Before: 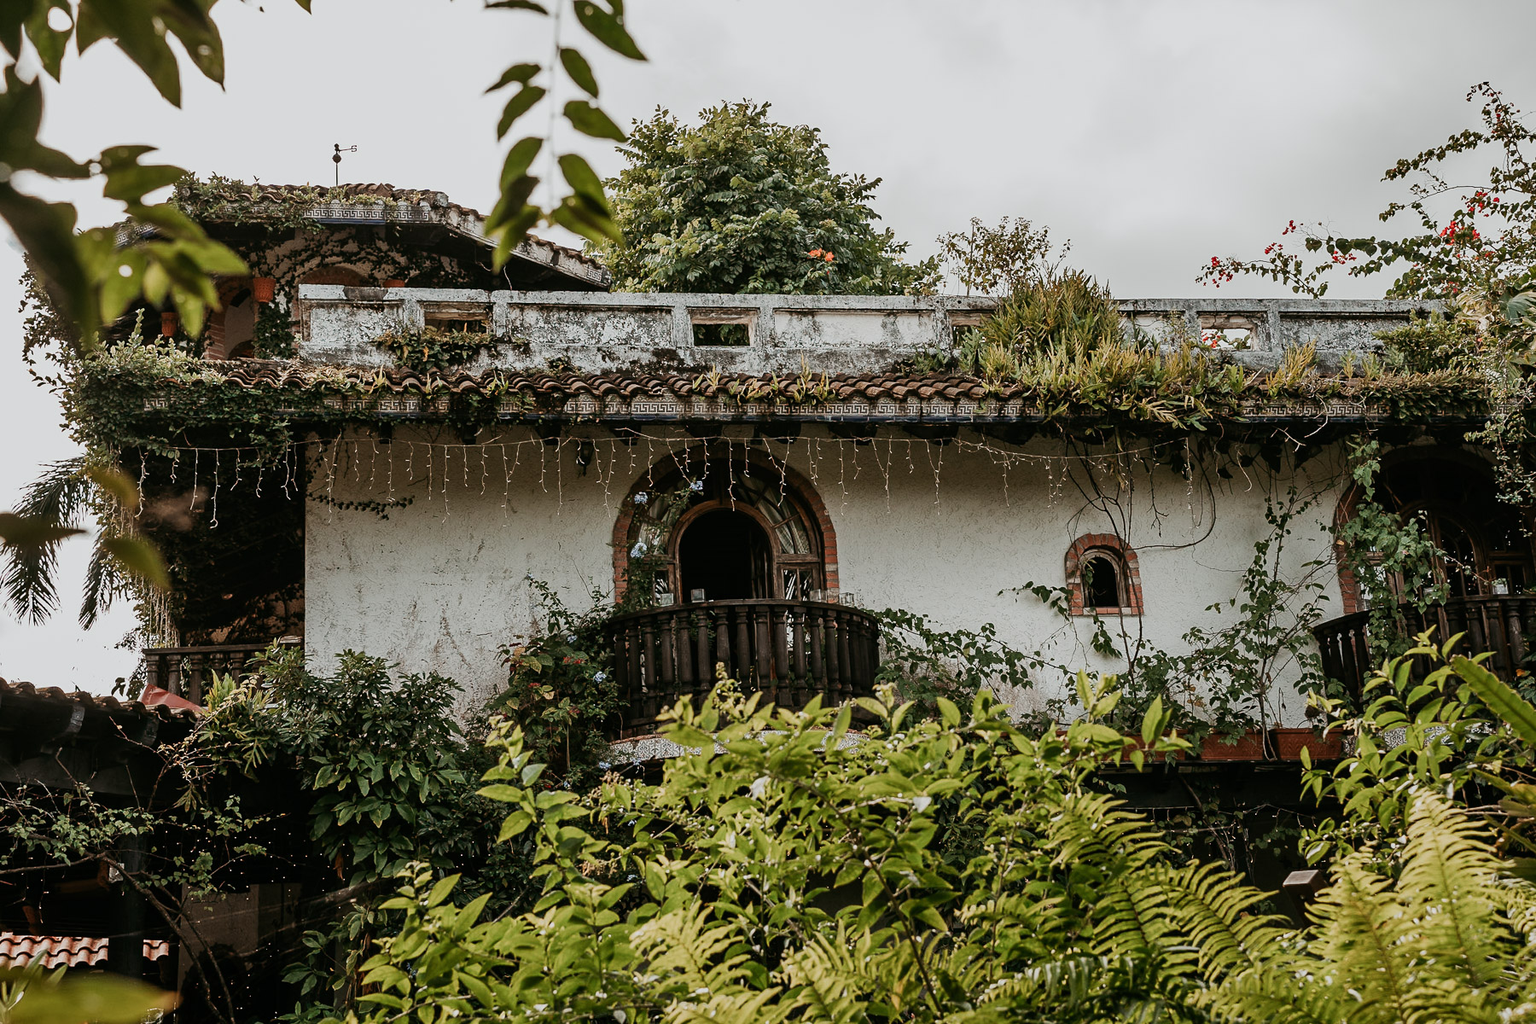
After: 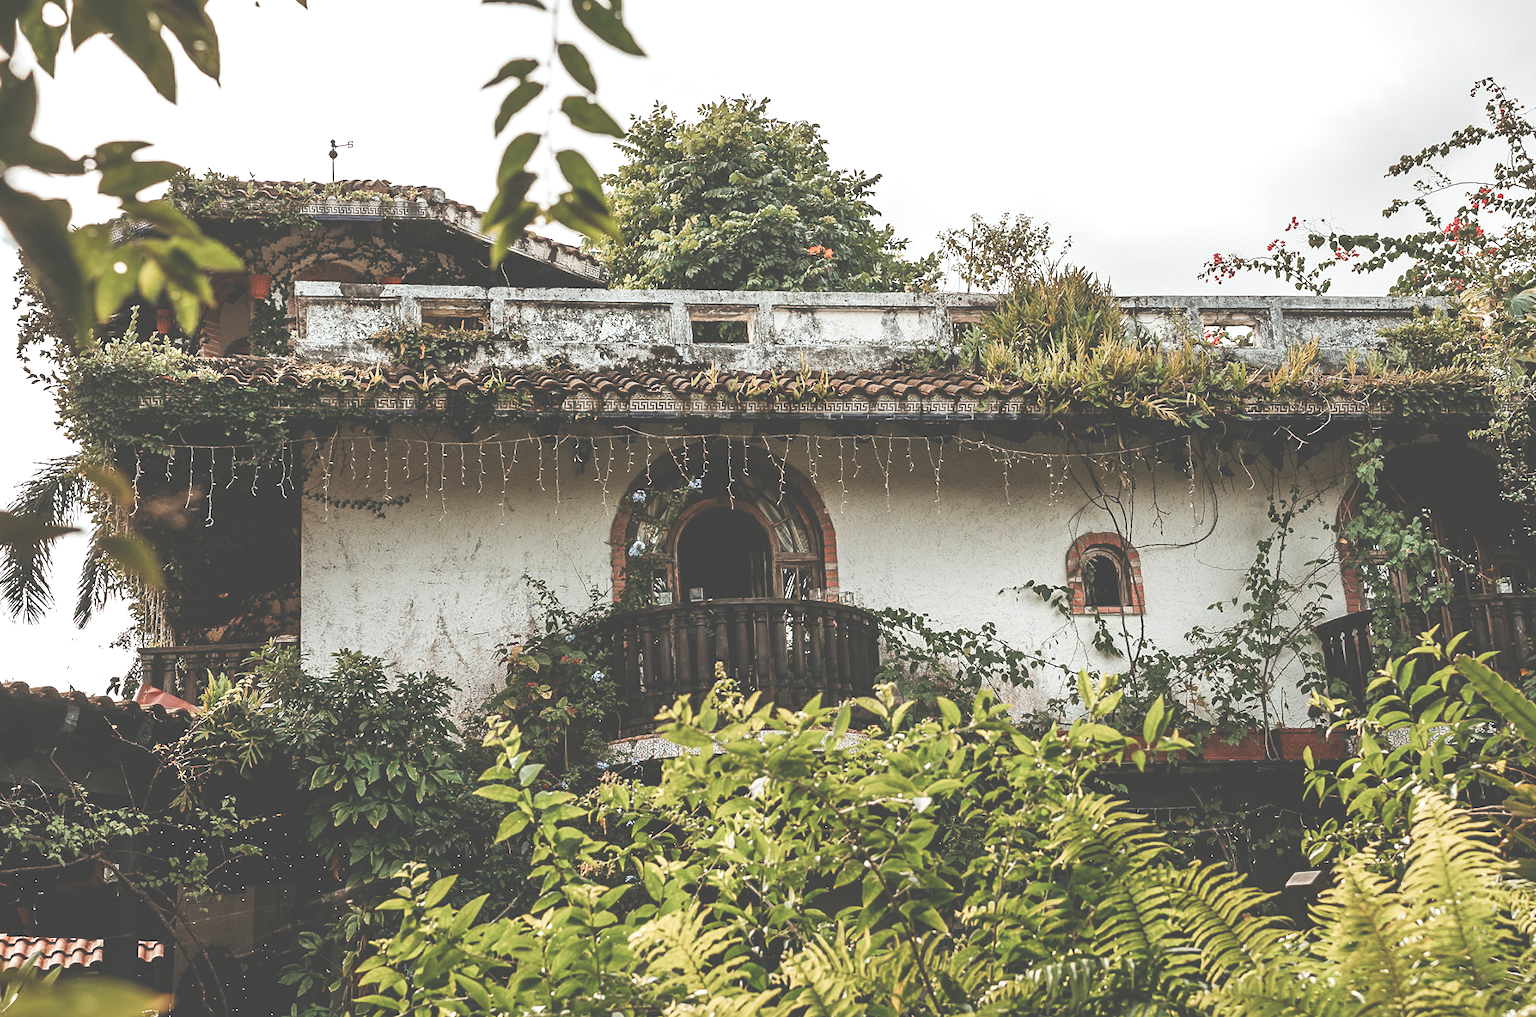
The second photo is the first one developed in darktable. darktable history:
crop: left 0.431%, top 0.554%, right 0.192%, bottom 0.641%
exposure: black level correction -0.041, exposure 0.063 EV, compensate exposure bias true, compensate highlight preservation false
levels: gray 50.76%, levels [0, 0.43, 0.859]
